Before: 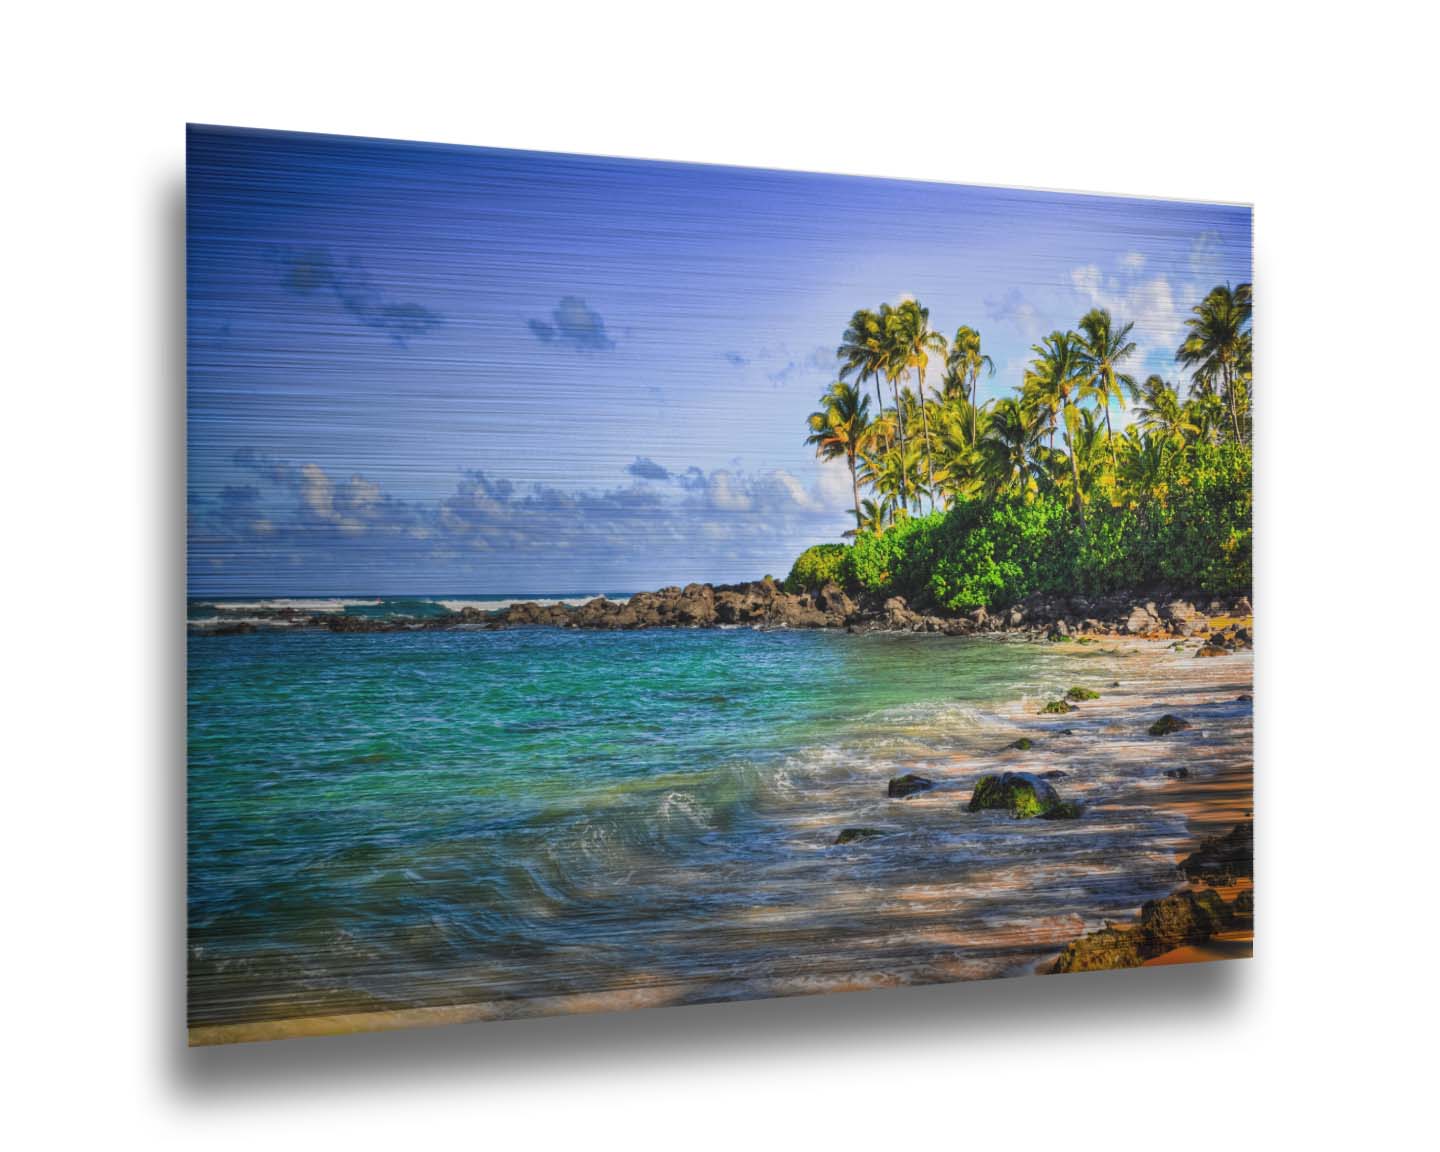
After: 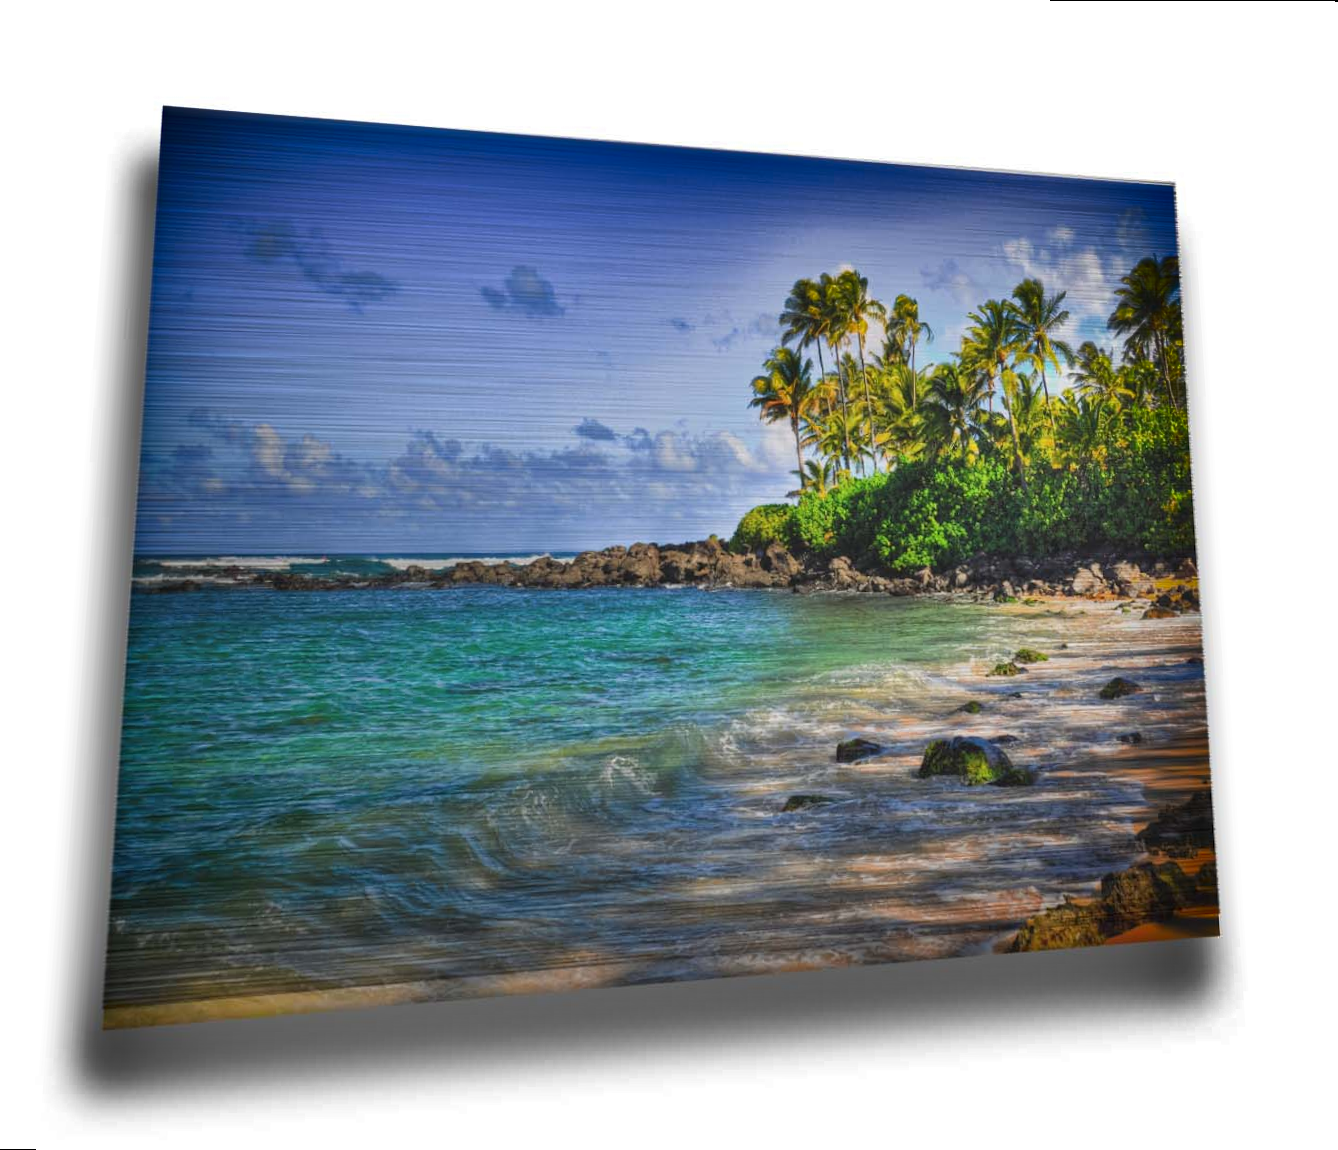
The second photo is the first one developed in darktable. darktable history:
shadows and highlights: shadows 20.91, highlights -82.73, soften with gaussian
rotate and perspective: rotation 0.215°, lens shift (vertical) -0.139, crop left 0.069, crop right 0.939, crop top 0.002, crop bottom 0.996
